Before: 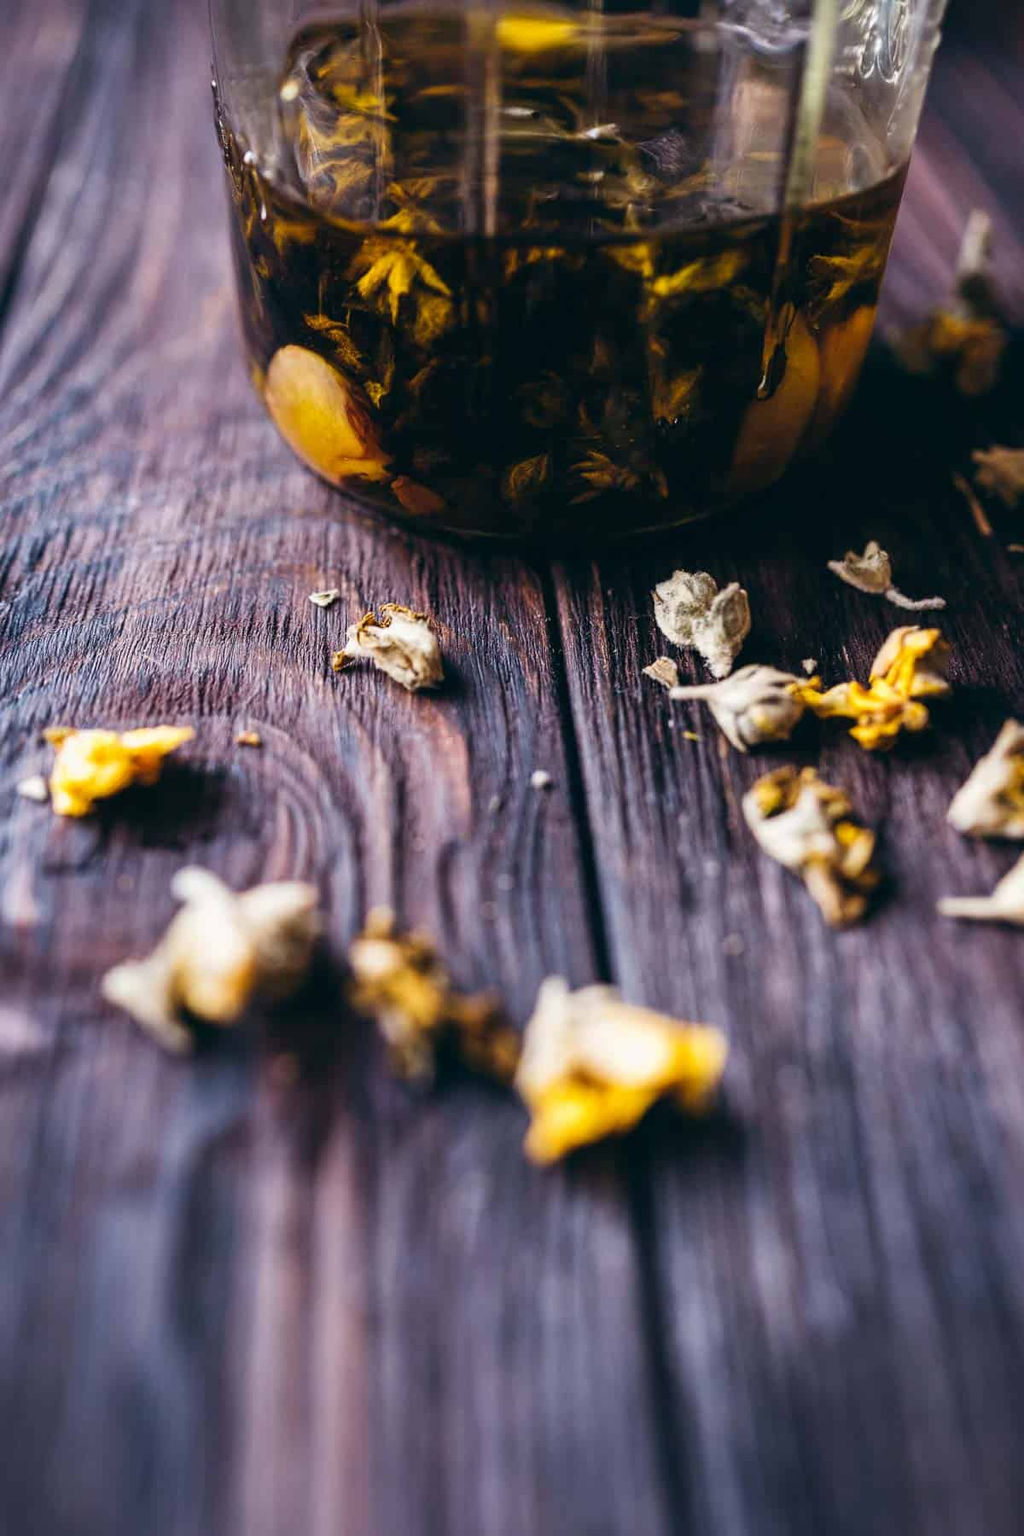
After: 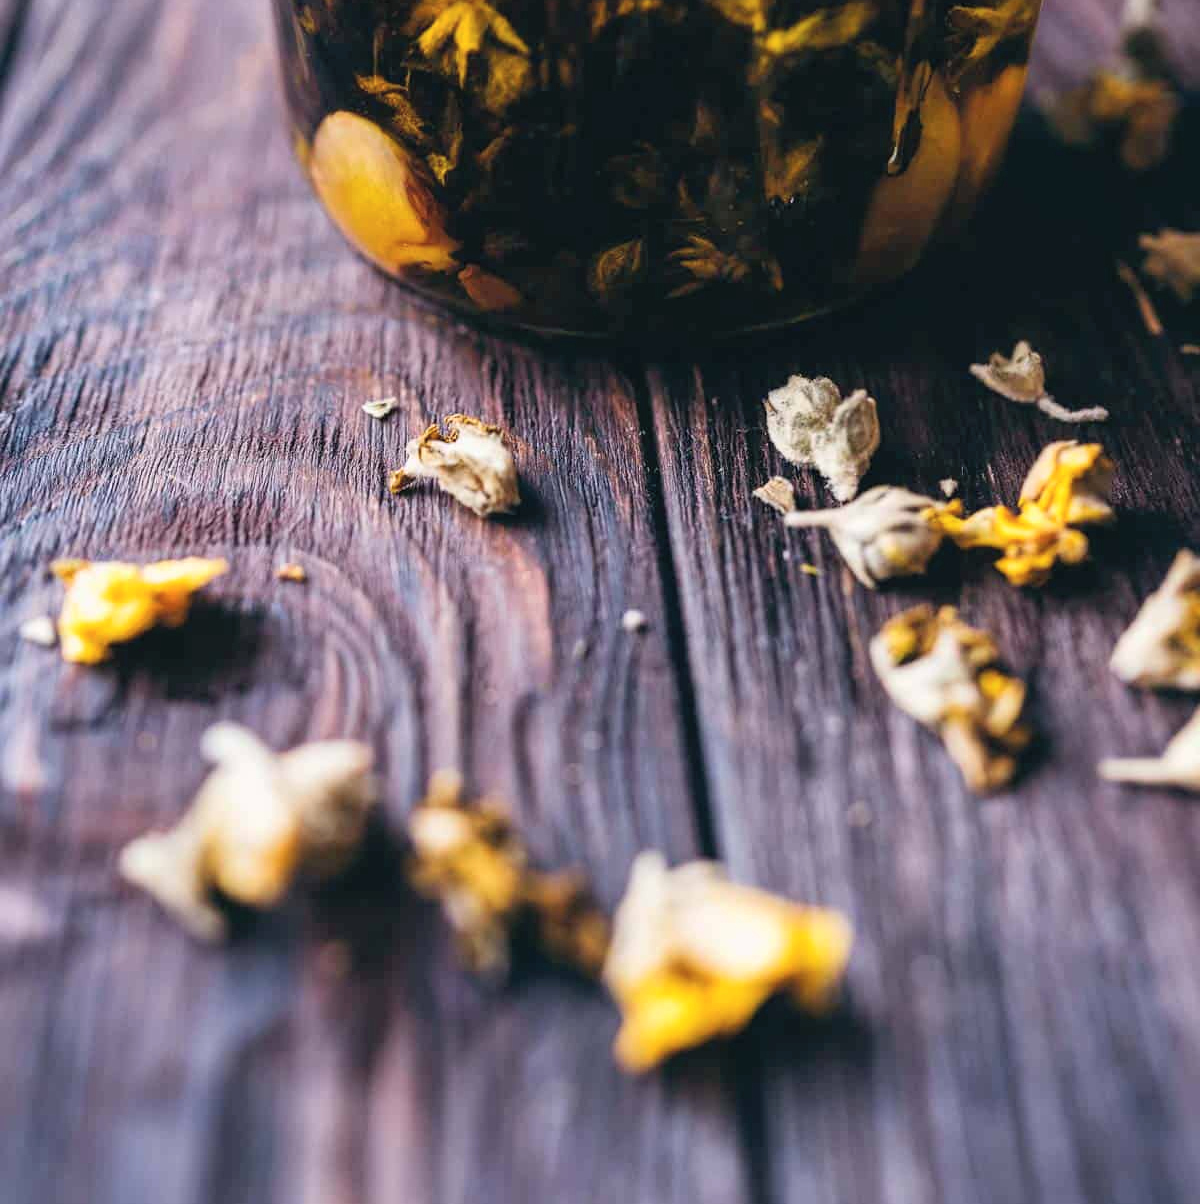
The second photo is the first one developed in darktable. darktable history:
contrast brightness saturation: brightness 0.117
crop: top 16.311%, bottom 16.761%
